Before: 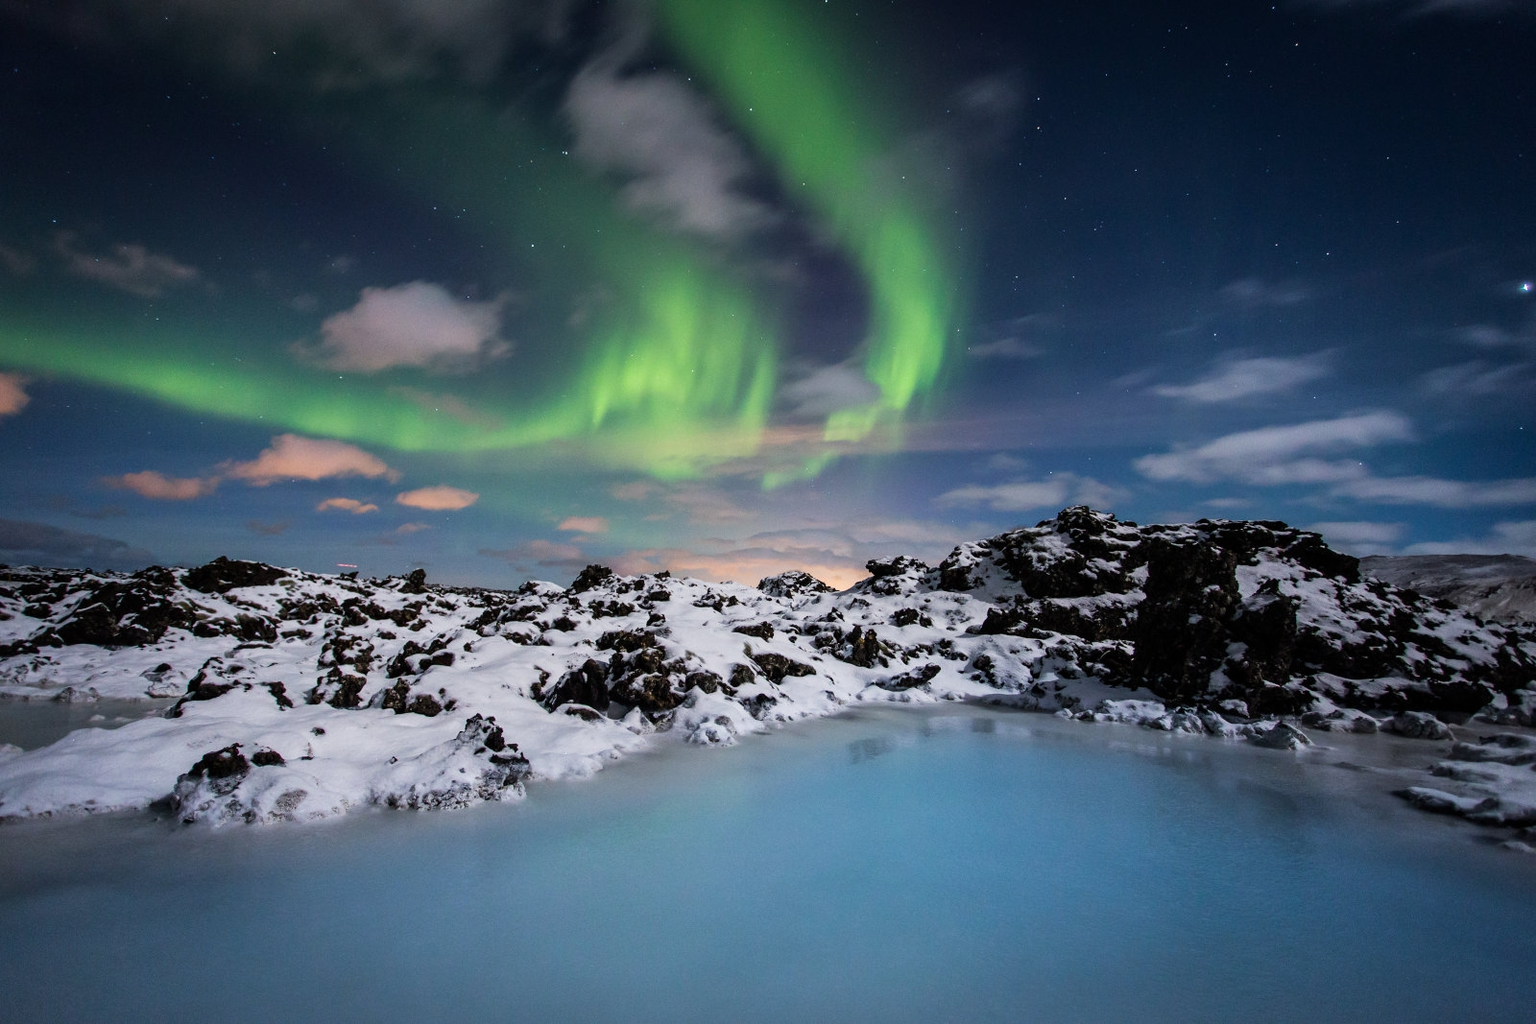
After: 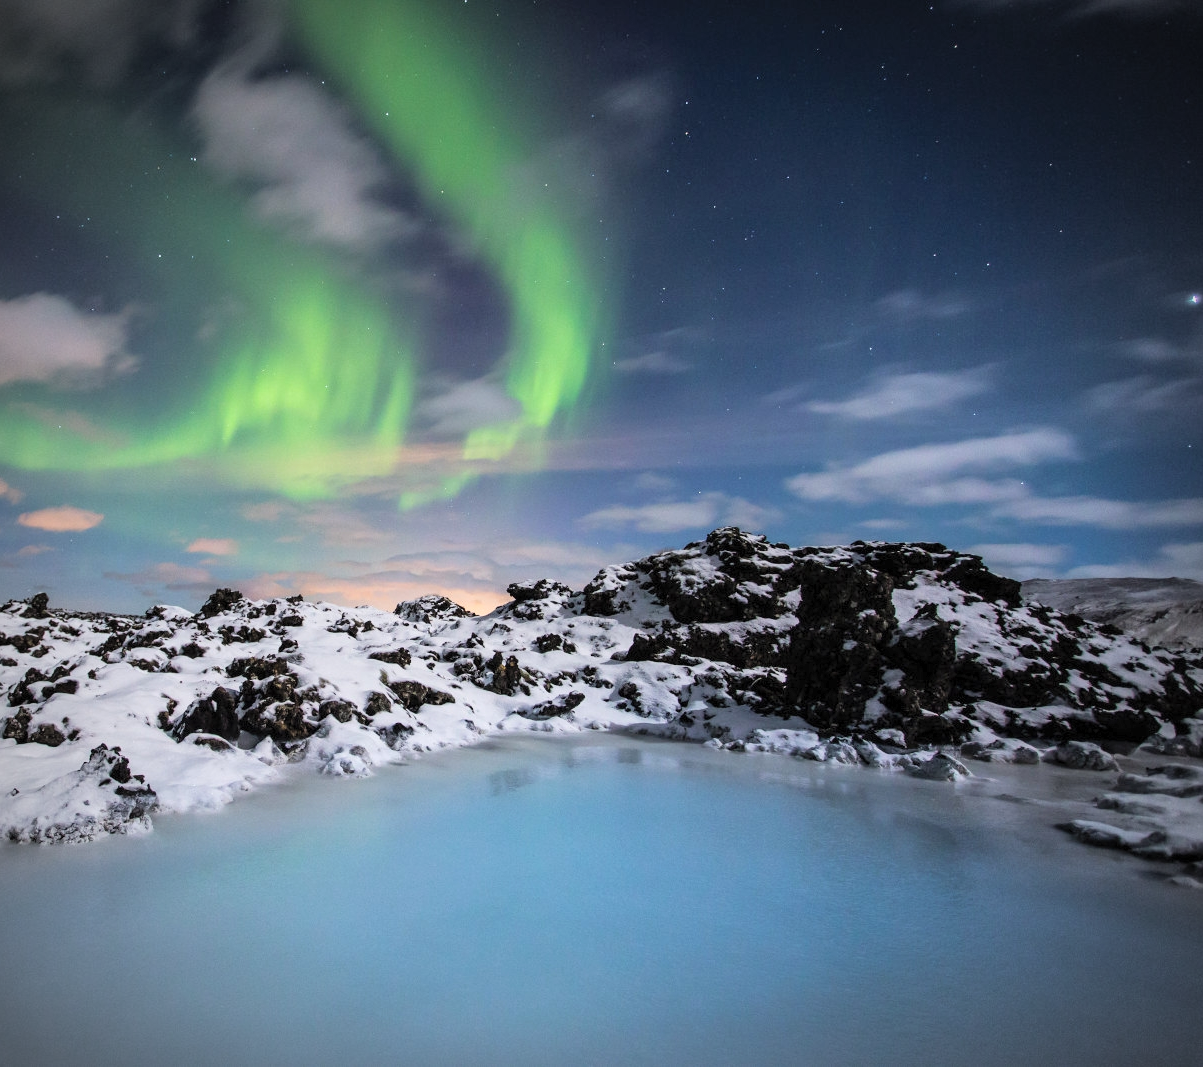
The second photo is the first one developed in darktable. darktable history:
exposure: exposure 0.127 EV, compensate highlight preservation false
crop and rotate: left 24.805%
contrast brightness saturation: brightness 0.154
vignetting: unbound false
